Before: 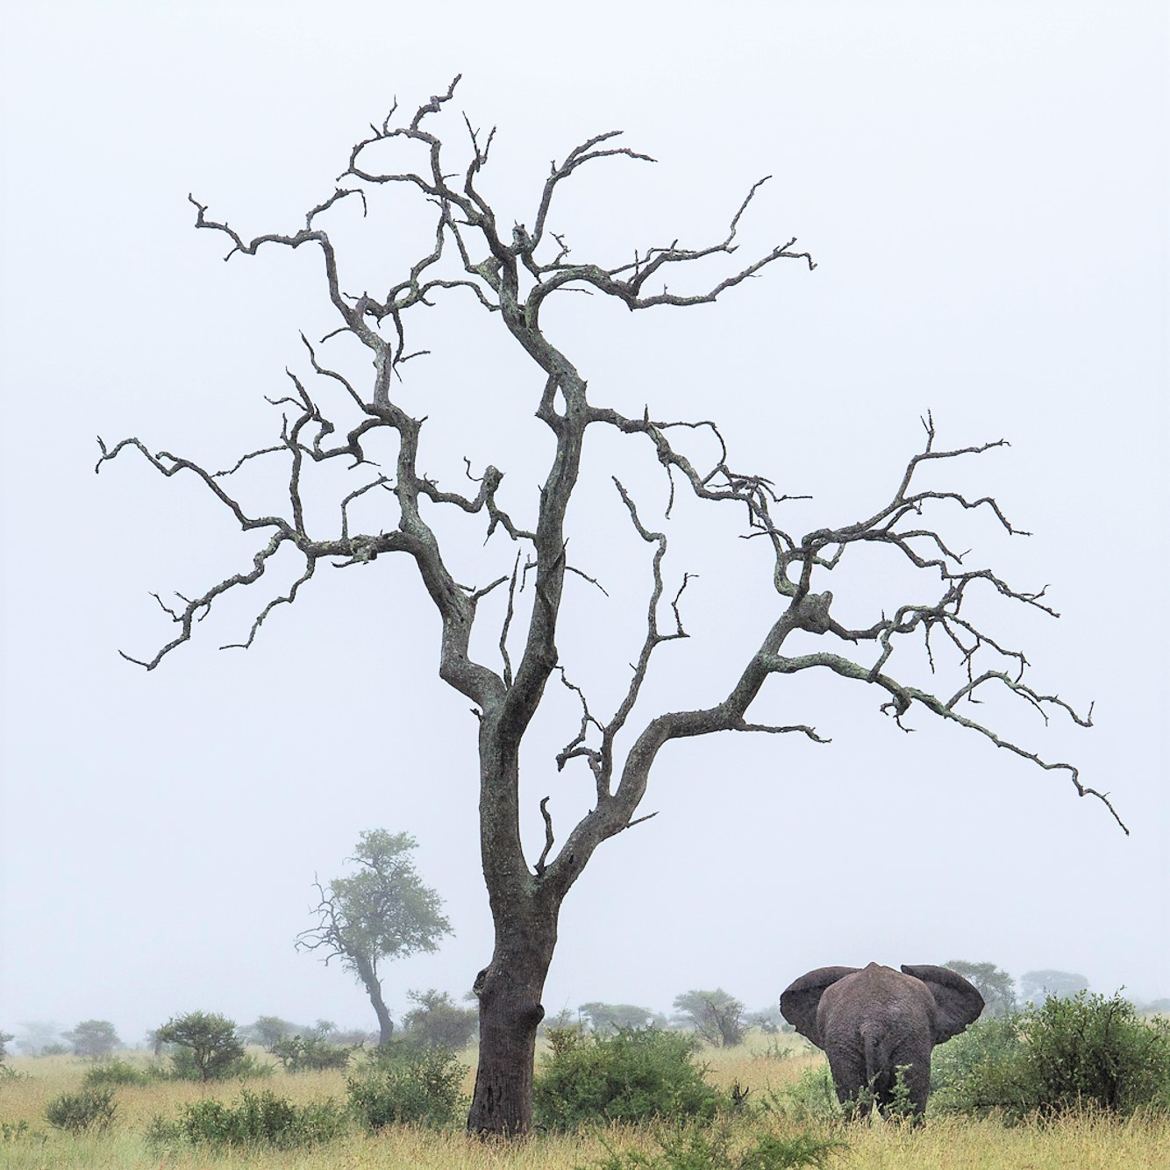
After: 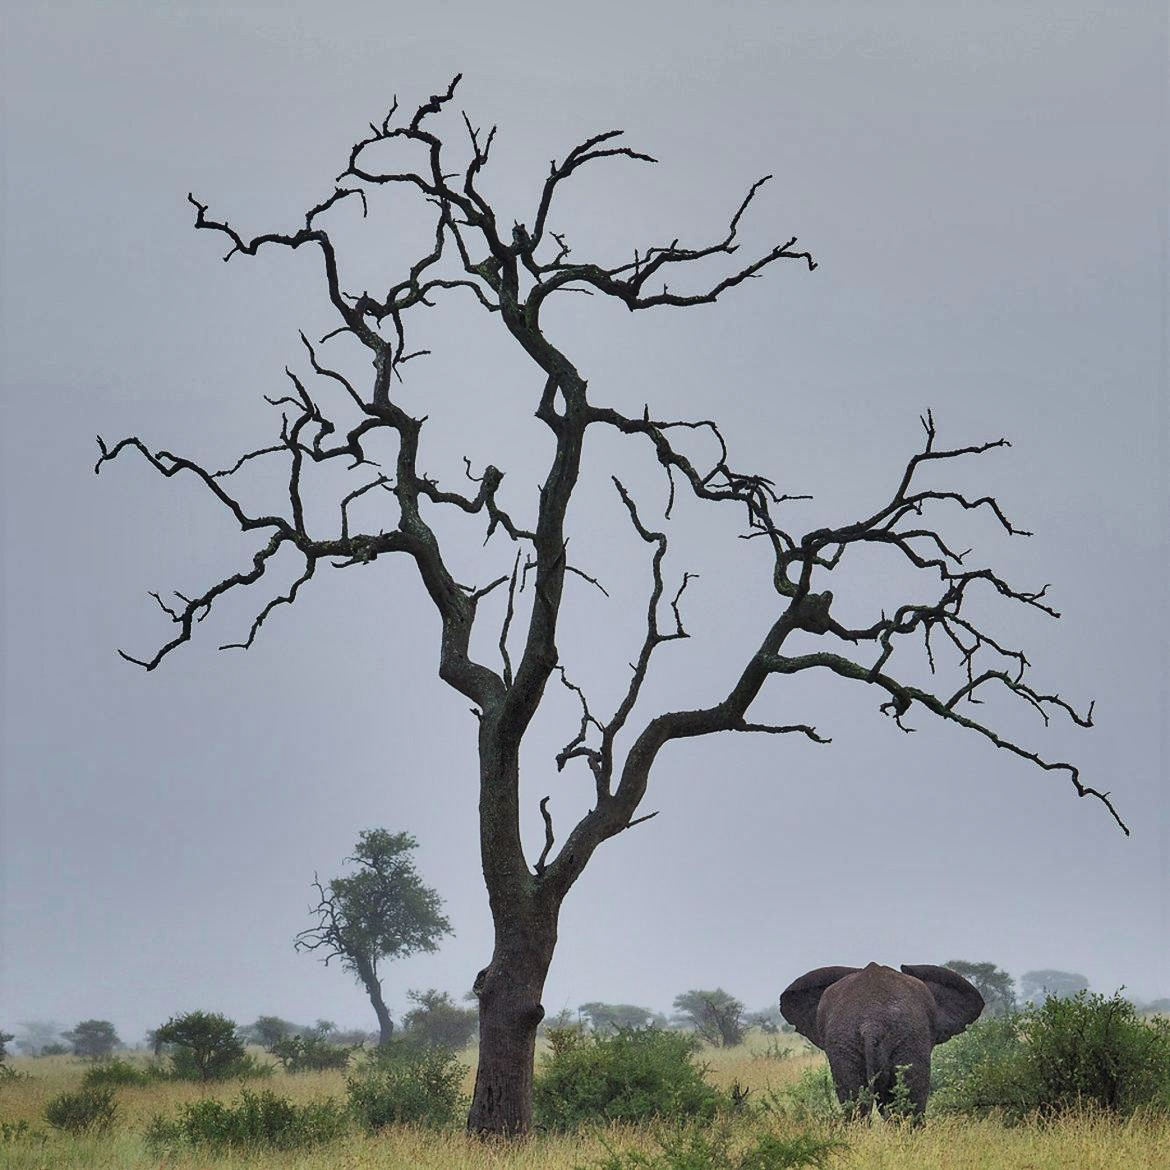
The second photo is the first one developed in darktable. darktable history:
shadows and highlights: shadows 82.57, white point adjustment -9.21, highlights -61.34, soften with gaussian
